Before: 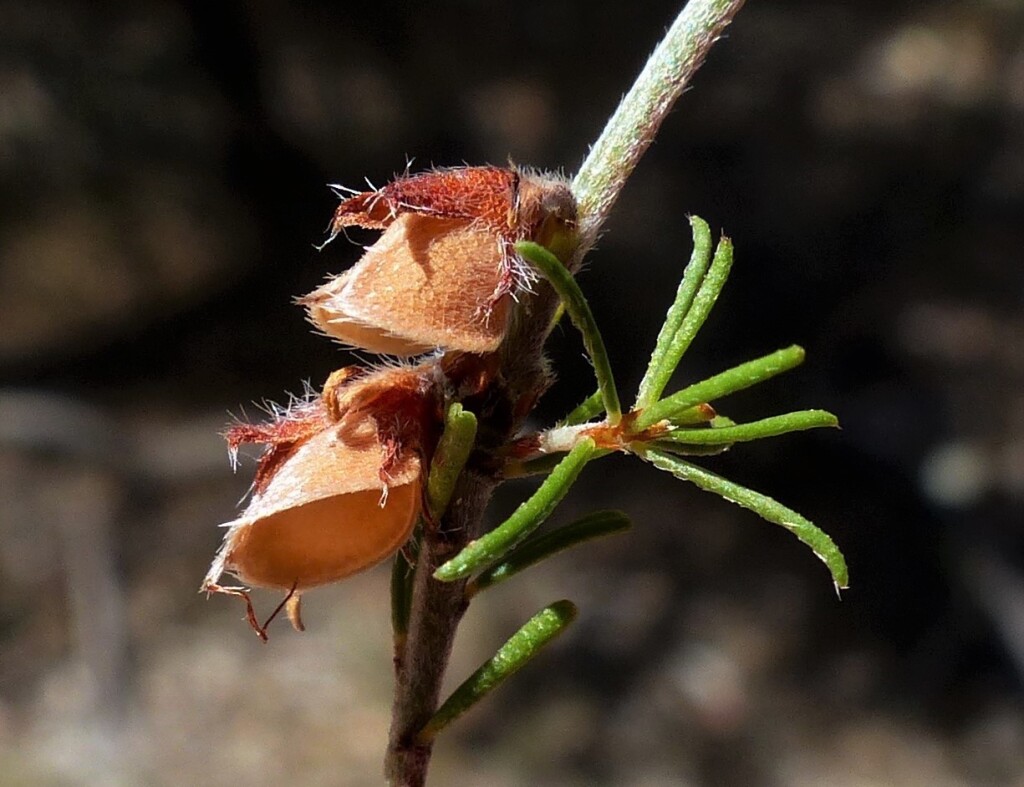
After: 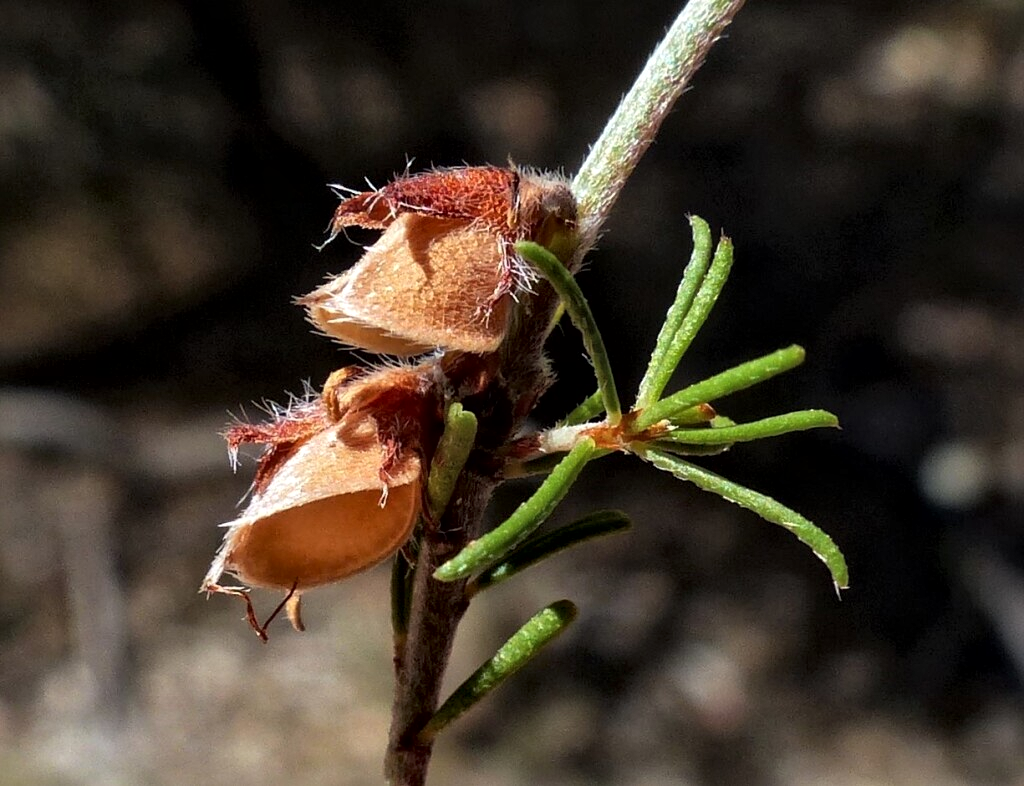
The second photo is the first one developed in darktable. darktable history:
crop: bottom 0.071%
local contrast: mode bilateral grid, contrast 20, coarseness 19, detail 163%, midtone range 0.2
